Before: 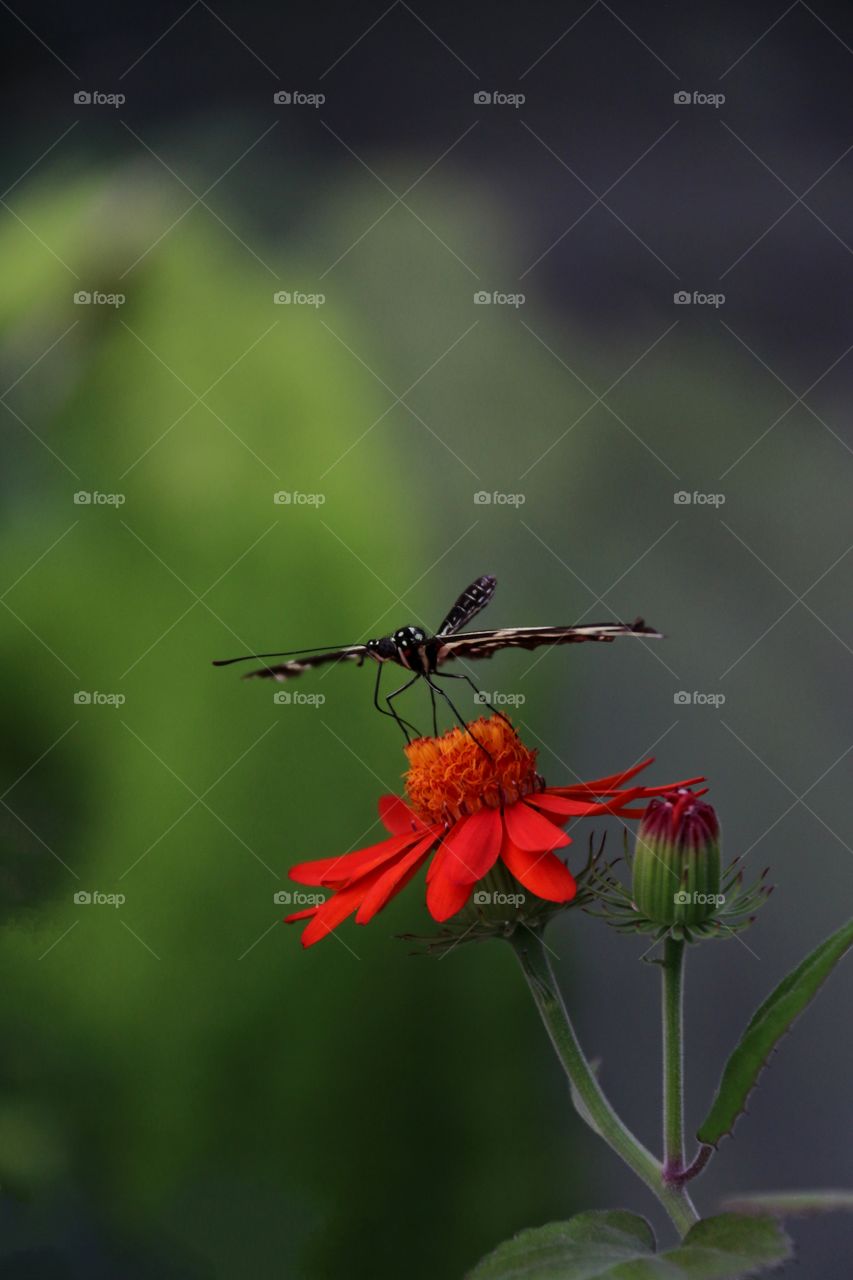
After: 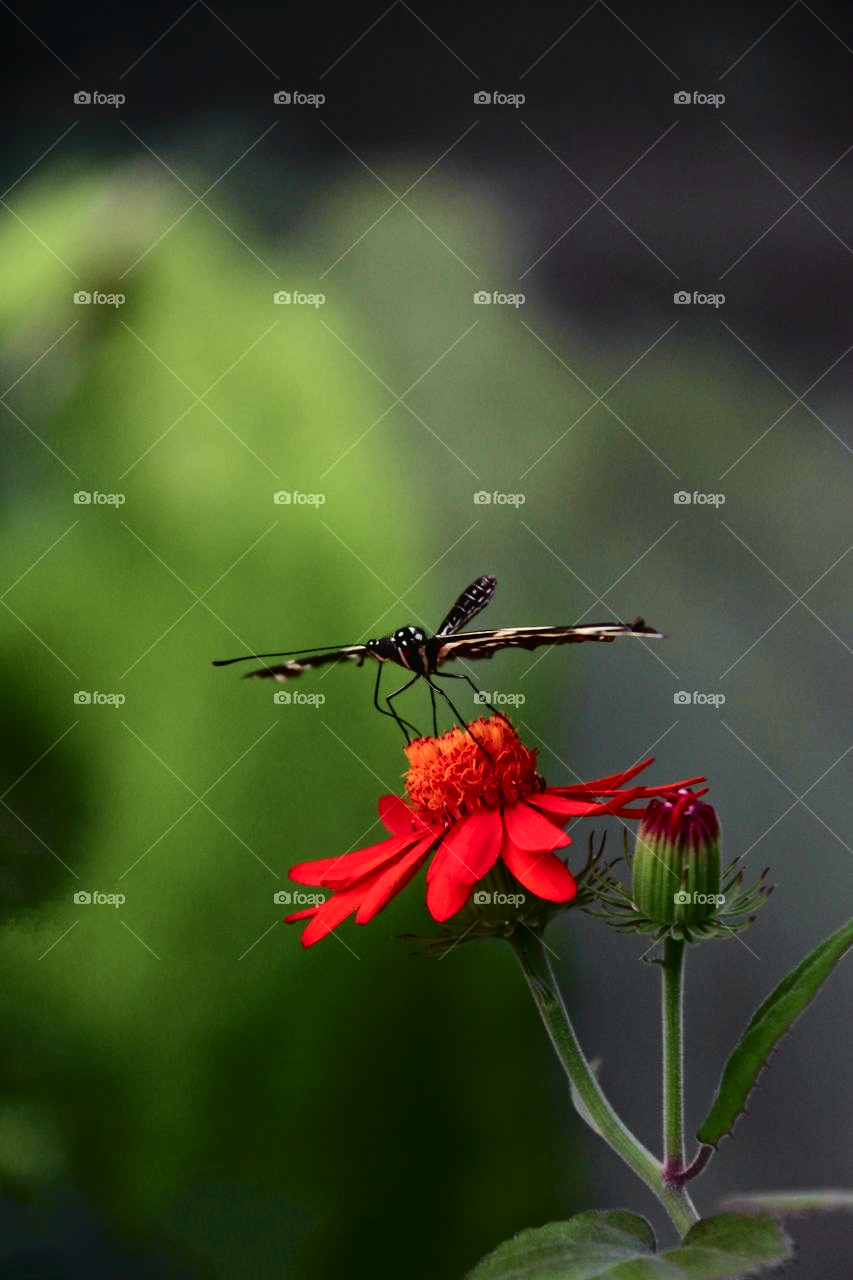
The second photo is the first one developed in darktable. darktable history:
levels: levels [0.016, 0.484, 0.953]
tone curve: curves: ch0 [(0.003, 0.032) (0.037, 0.037) (0.149, 0.117) (0.297, 0.318) (0.41, 0.48) (0.541, 0.649) (0.722, 0.857) (0.875, 0.946) (1, 0.98)]; ch1 [(0, 0) (0.305, 0.325) (0.453, 0.437) (0.482, 0.474) (0.501, 0.498) (0.506, 0.503) (0.559, 0.576) (0.6, 0.635) (0.656, 0.707) (1, 1)]; ch2 [(0, 0) (0.323, 0.277) (0.408, 0.399) (0.45, 0.48) (0.499, 0.502) (0.515, 0.532) (0.573, 0.602) (0.653, 0.675) (0.75, 0.756) (1, 1)], color space Lab, independent channels, preserve colors none
